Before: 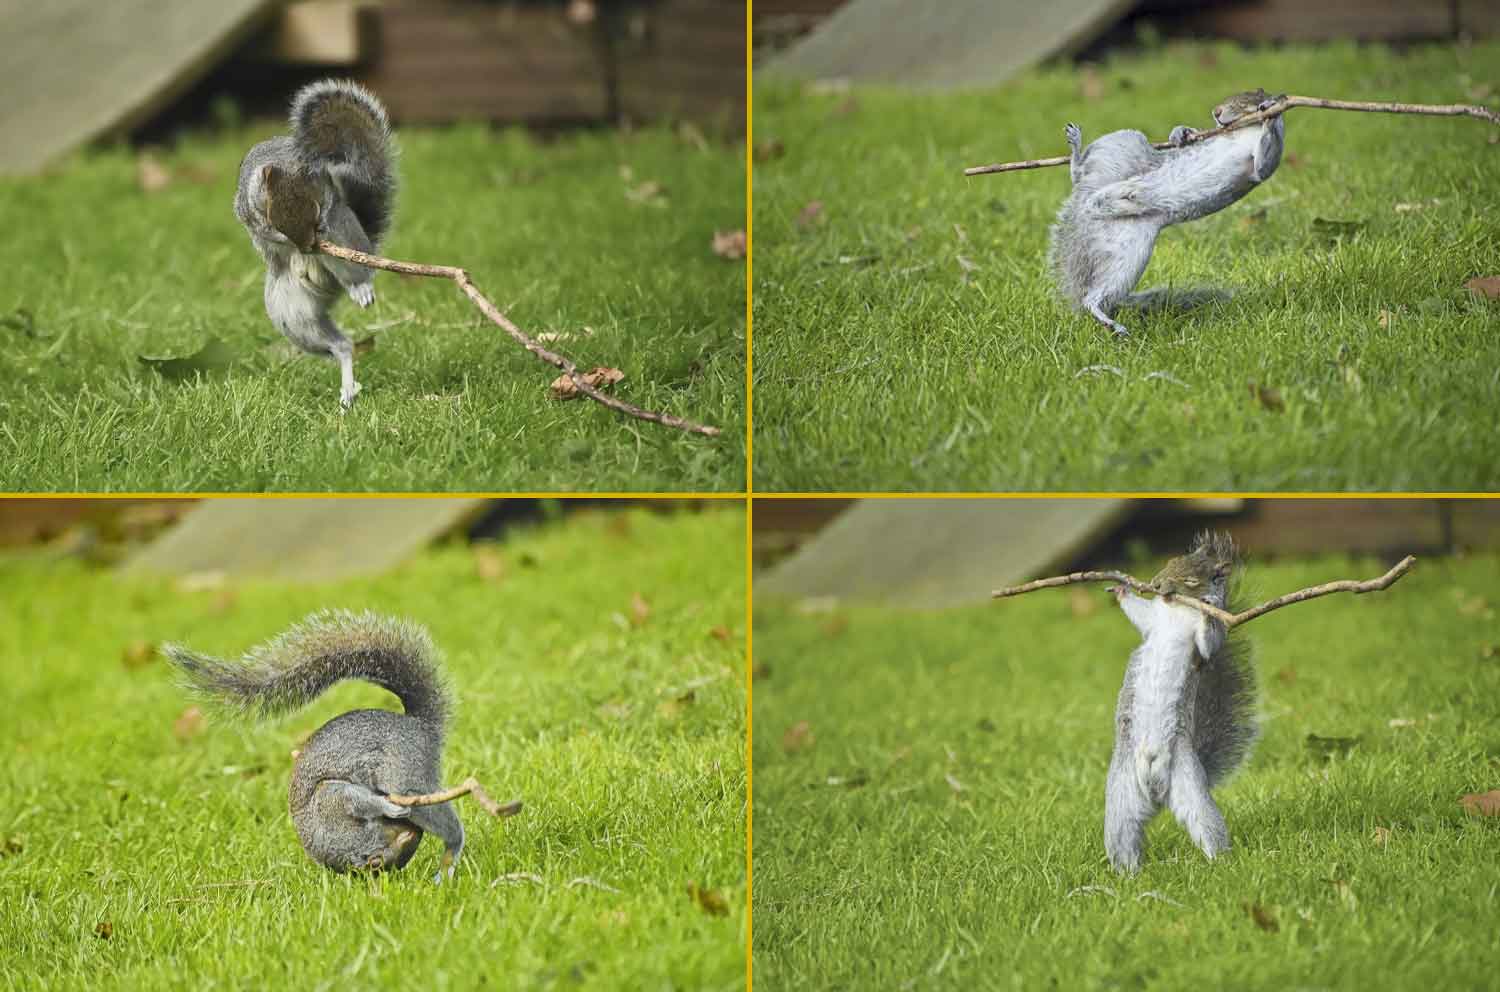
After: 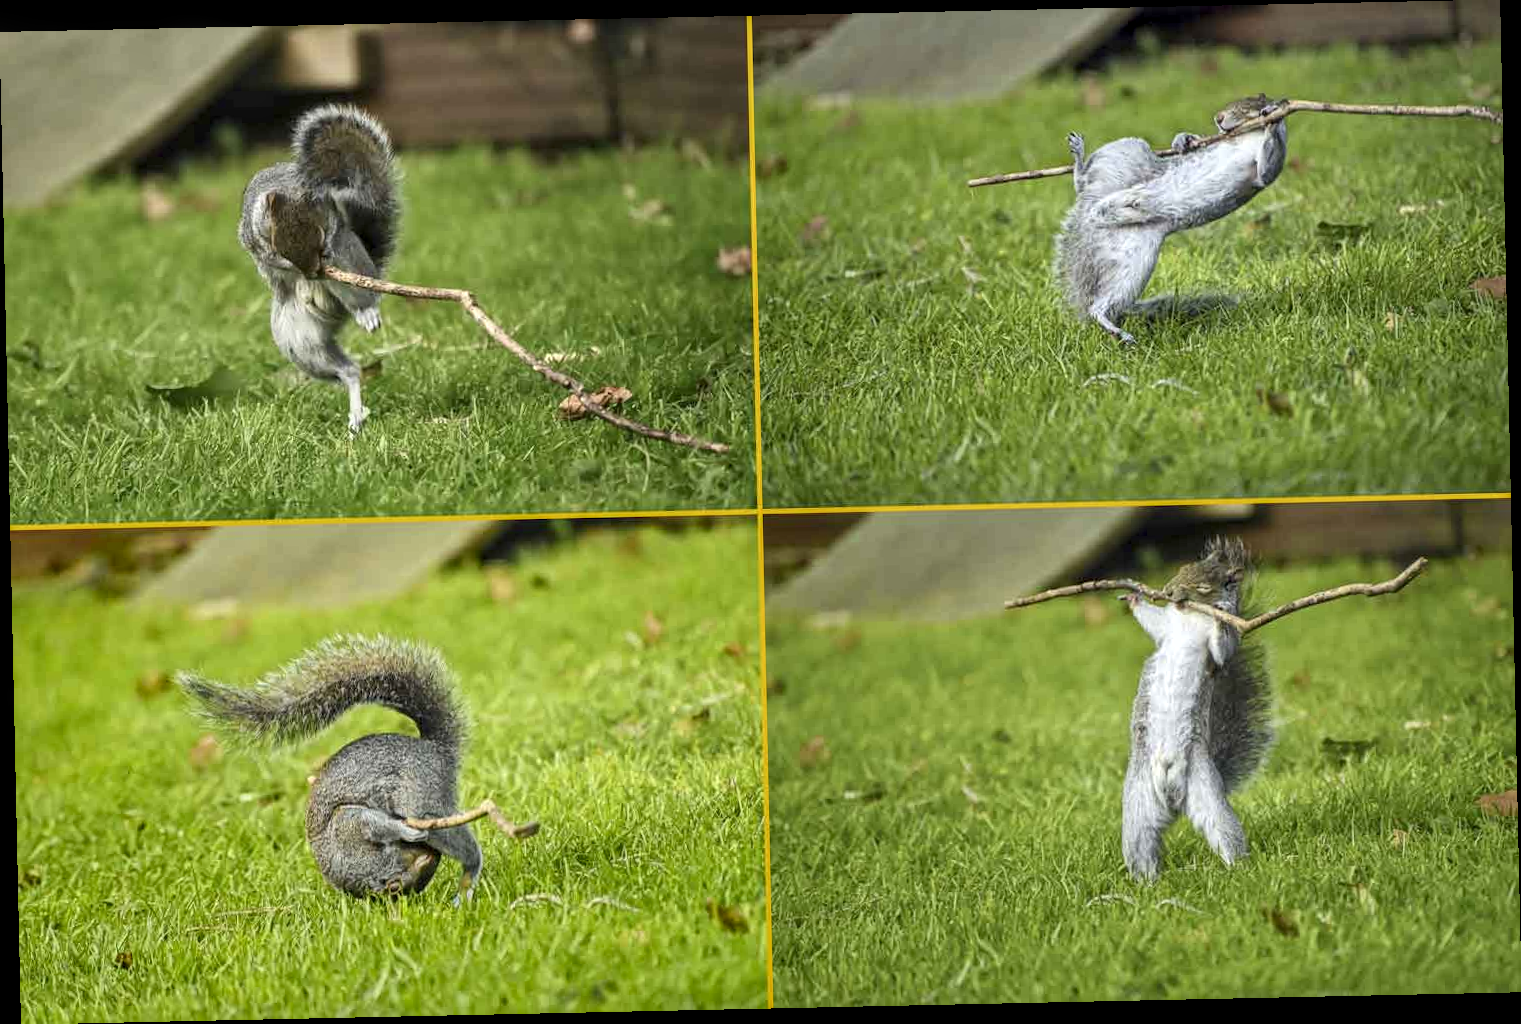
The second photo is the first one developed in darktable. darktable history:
rotate and perspective: rotation -1.24°, automatic cropping off
local contrast: detail 142%
